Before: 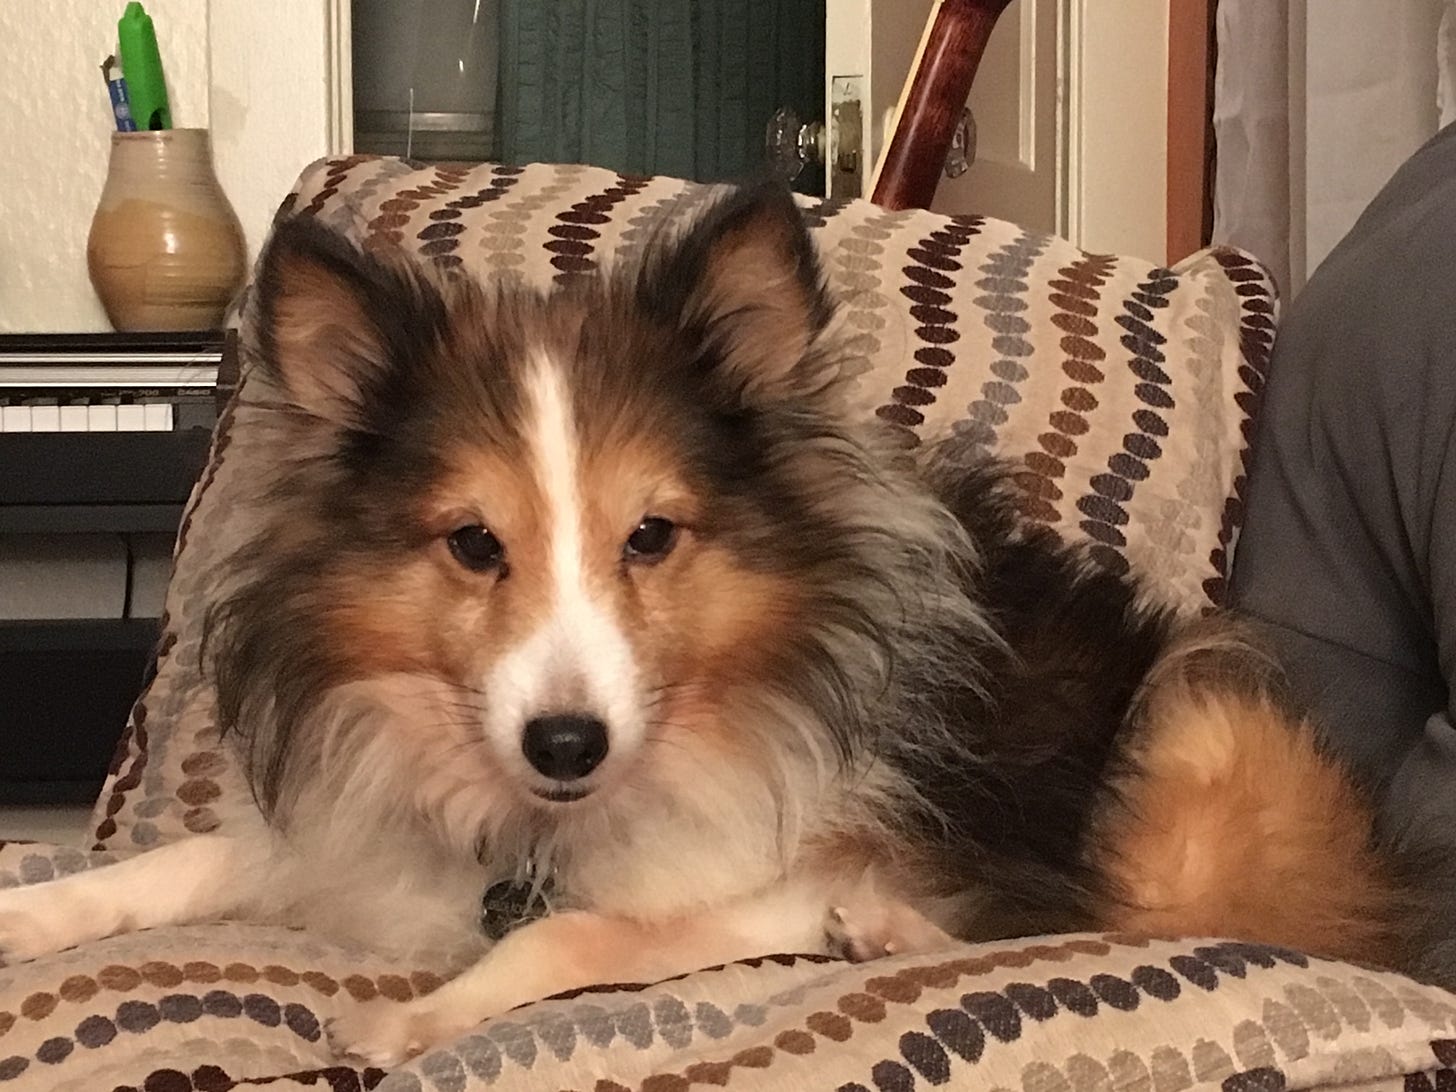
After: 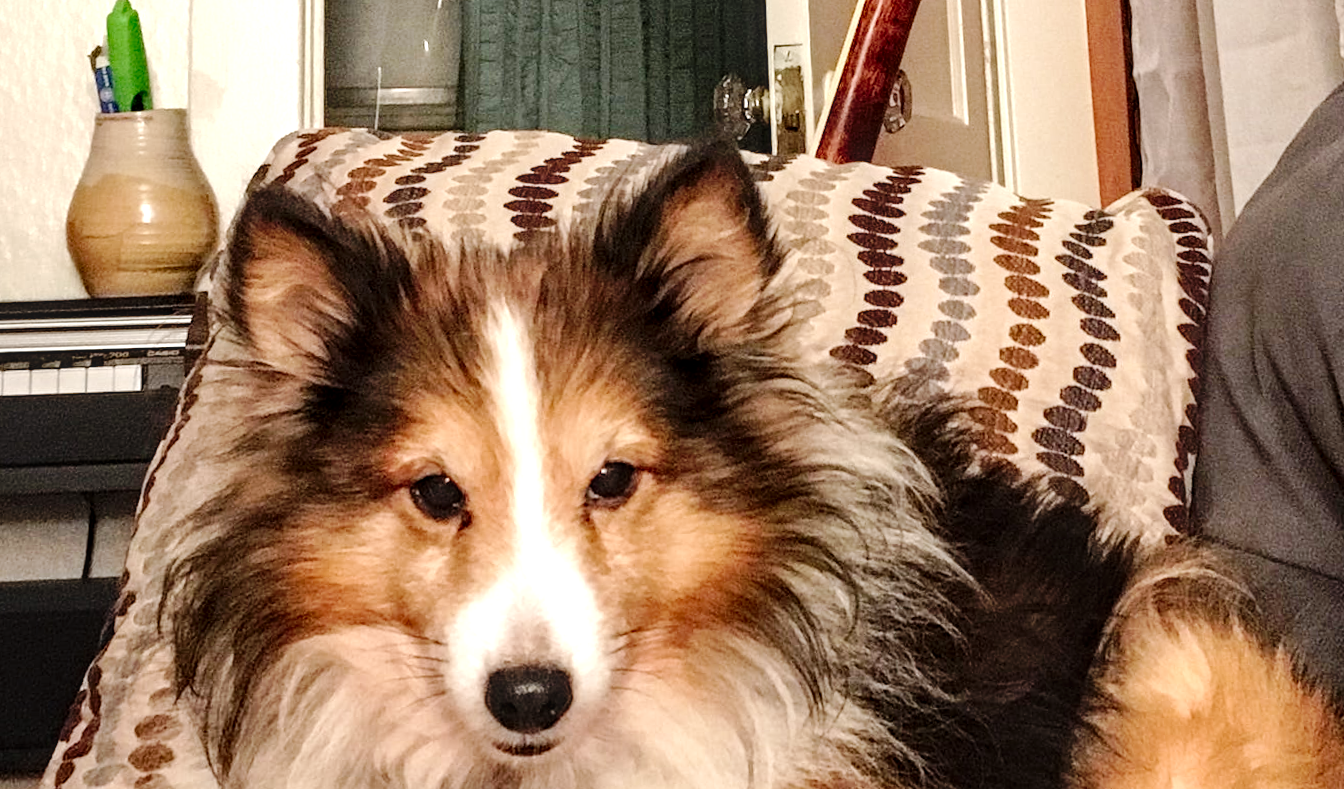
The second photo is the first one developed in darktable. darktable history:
tone curve: curves: ch0 [(0, 0) (0.003, 0.044) (0.011, 0.045) (0.025, 0.048) (0.044, 0.051) (0.069, 0.065) (0.1, 0.08) (0.136, 0.108) (0.177, 0.152) (0.224, 0.216) (0.277, 0.305) (0.335, 0.392) (0.399, 0.481) (0.468, 0.579) (0.543, 0.658) (0.623, 0.729) (0.709, 0.8) (0.801, 0.867) (0.898, 0.93) (1, 1)], preserve colors none
crop: bottom 24.967%
local contrast: highlights 20%, detail 150%
rotate and perspective: rotation -1.68°, lens shift (vertical) -0.146, crop left 0.049, crop right 0.912, crop top 0.032, crop bottom 0.96
exposure: black level correction 0, exposure 0.5 EV, compensate exposure bias true, compensate highlight preservation false
